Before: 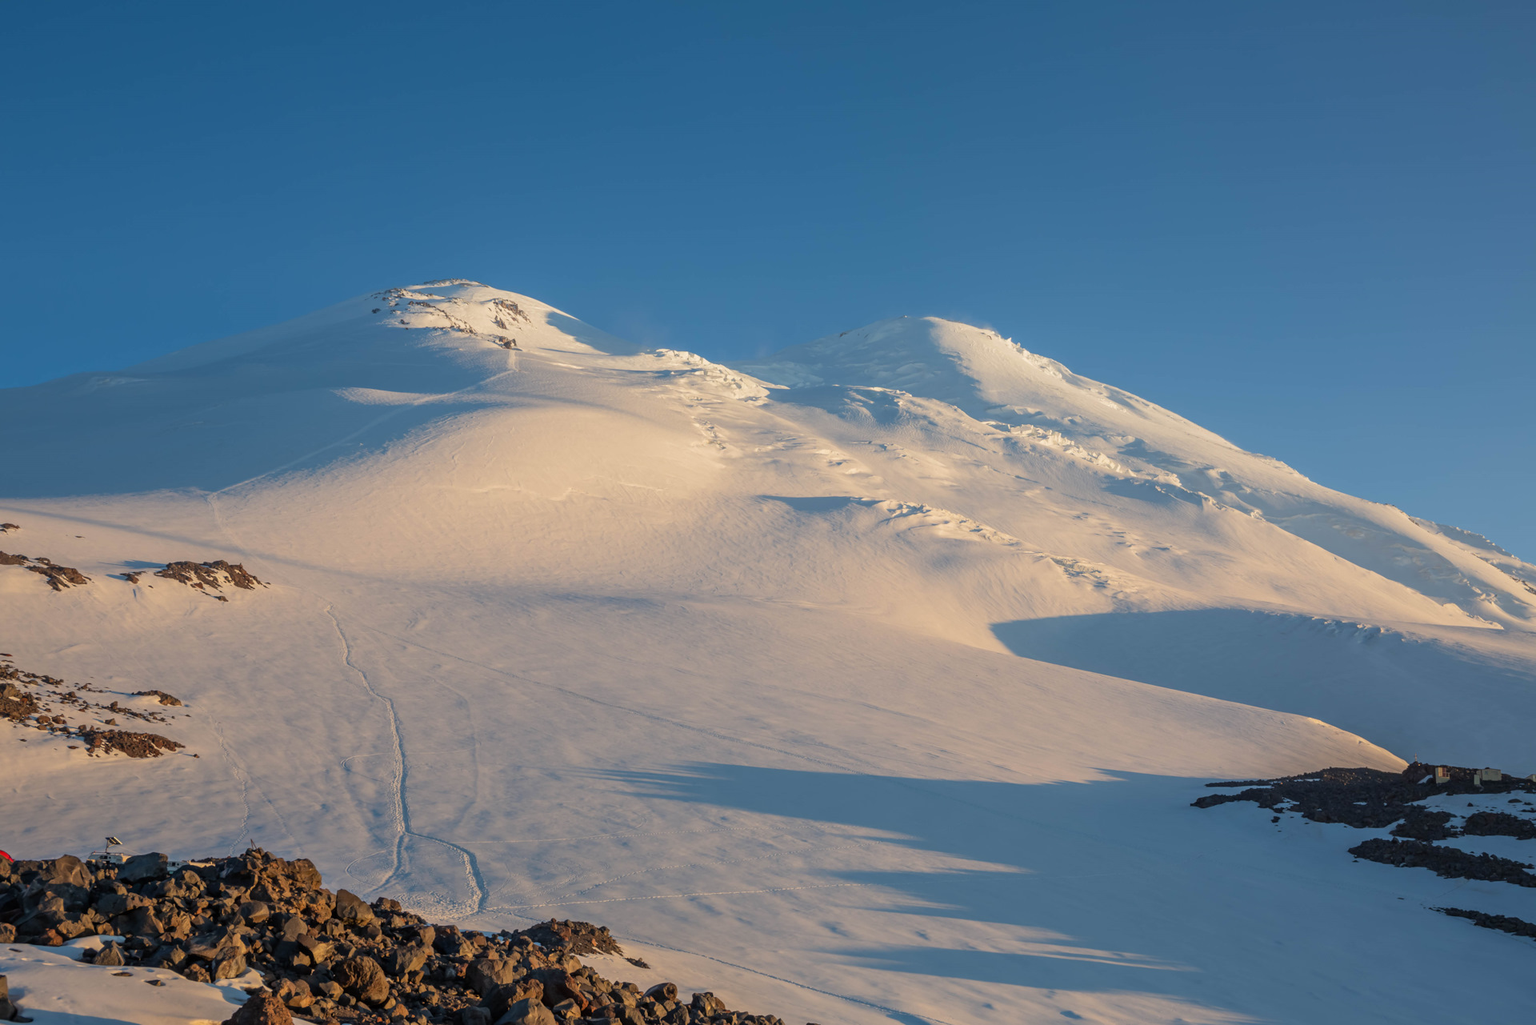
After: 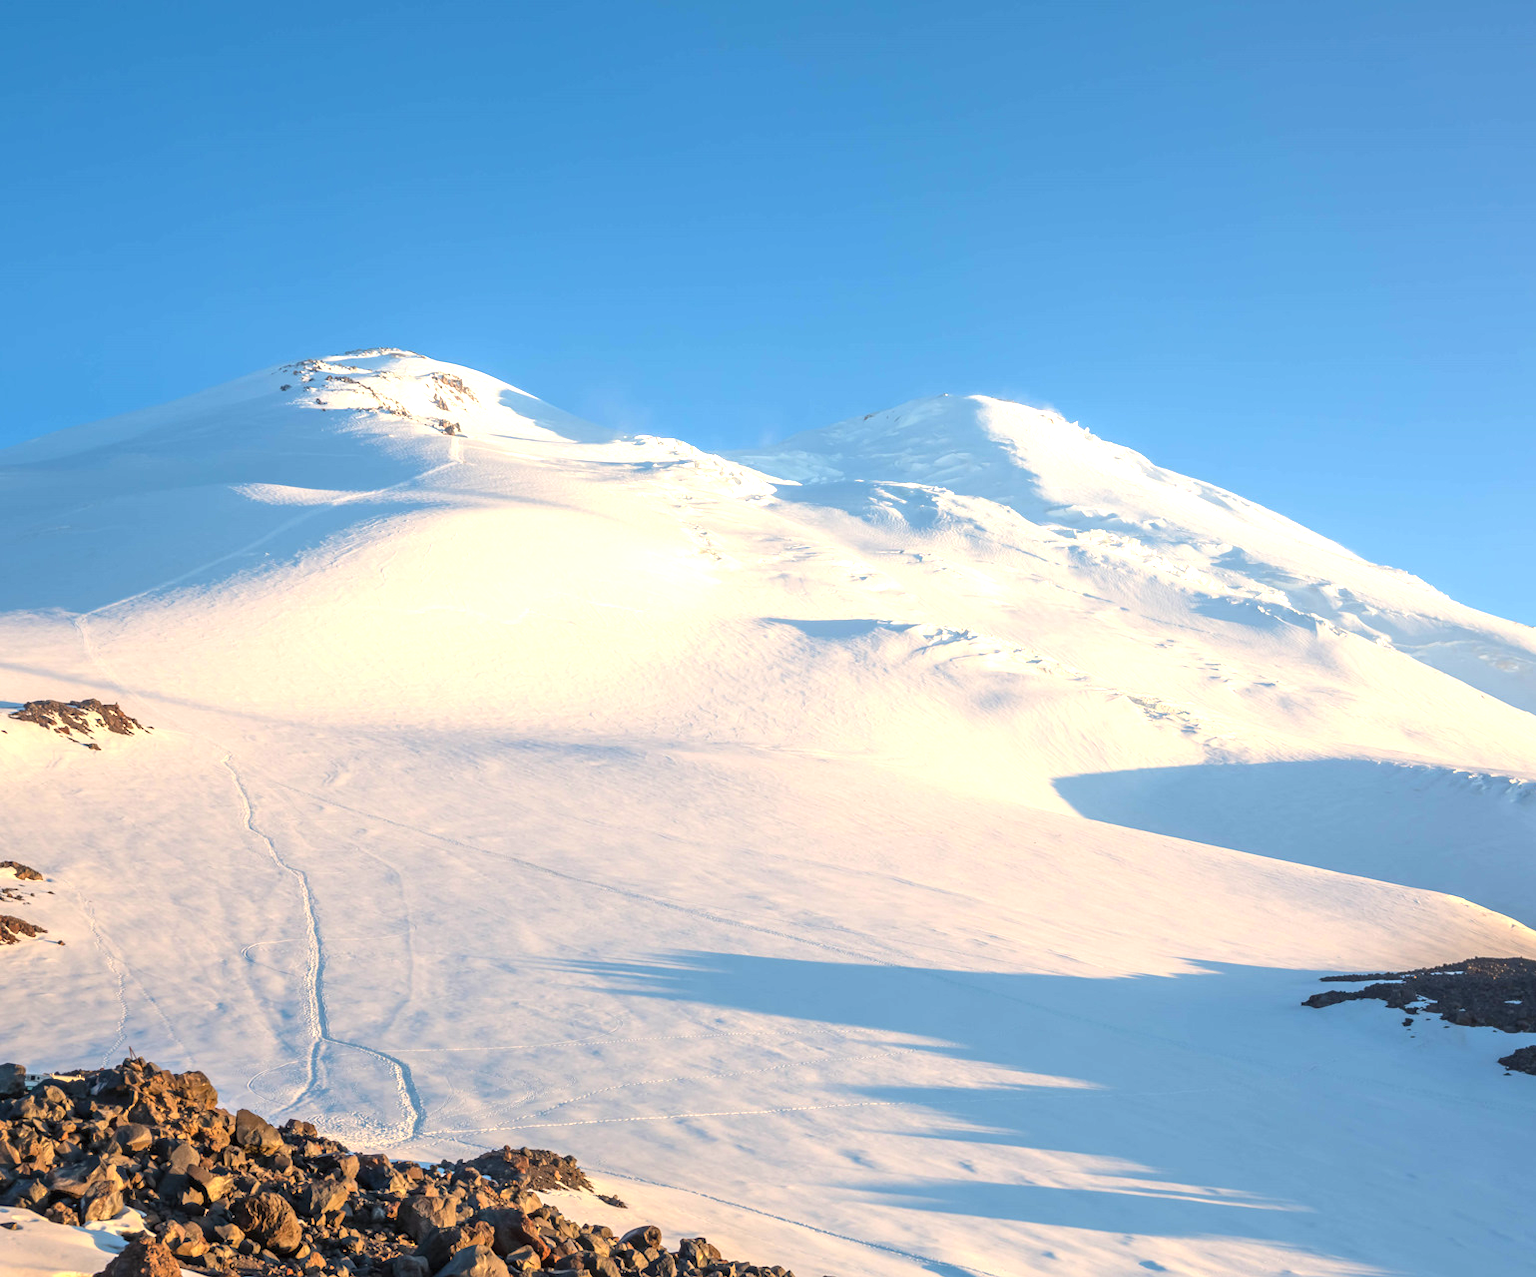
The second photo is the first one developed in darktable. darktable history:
crop and rotate: left 9.597%, right 10.195%
exposure: black level correction 0, exposure 1.3 EV, compensate exposure bias true, compensate highlight preservation false
